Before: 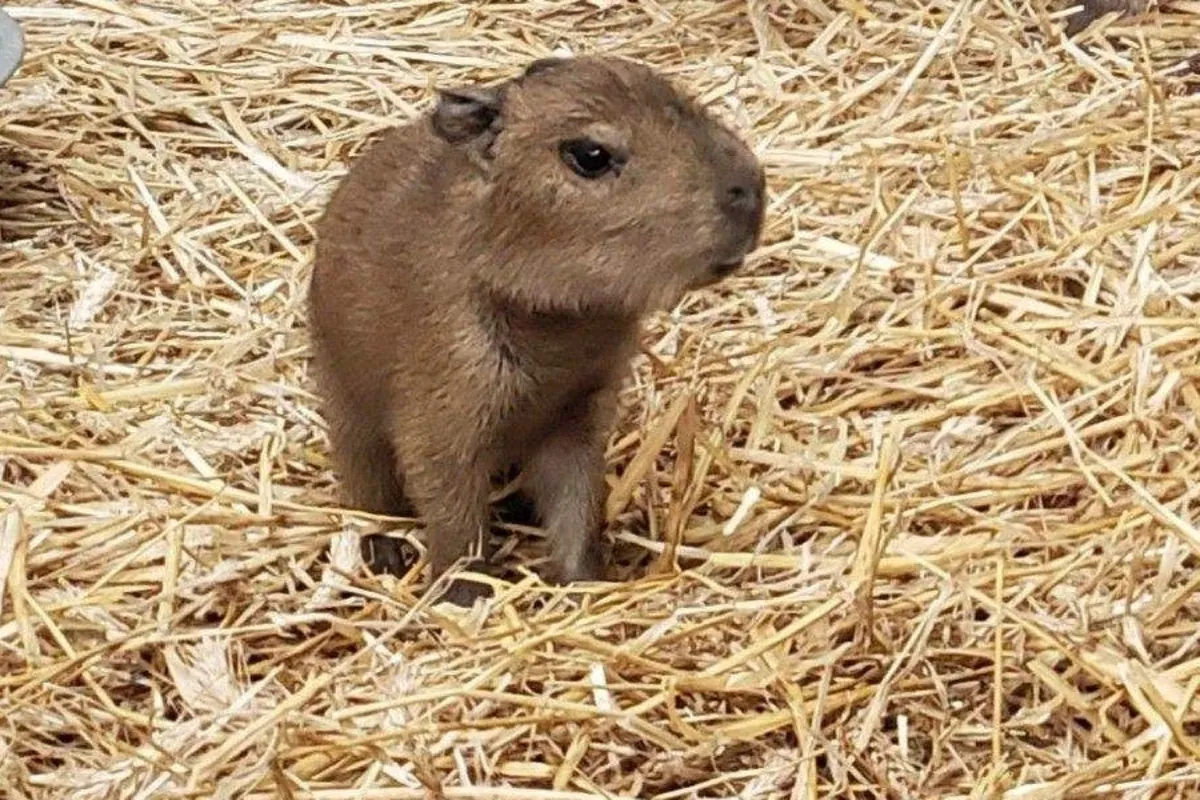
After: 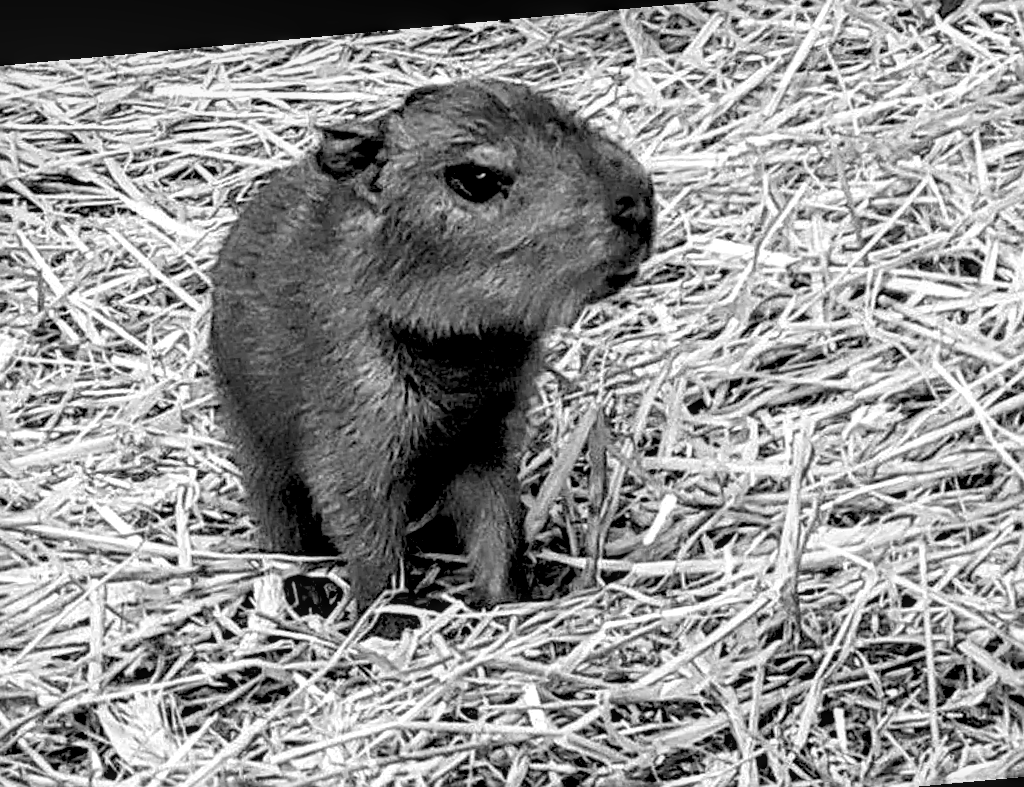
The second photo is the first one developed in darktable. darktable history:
sharpen: amount 0.478
rgb levels: levels [[0.034, 0.472, 0.904], [0, 0.5, 1], [0, 0.5, 1]]
crop: left 9.929%, top 3.475%, right 9.188%, bottom 9.529%
local contrast: detail 130%
contrast brightness saturation: contrast 0.07
color contrast: green-magenta contrast 0, blue-yellow contrast 0
fill light: on, module defaults
rotate and perspective: rotation -5.2°, automatic cropping off
